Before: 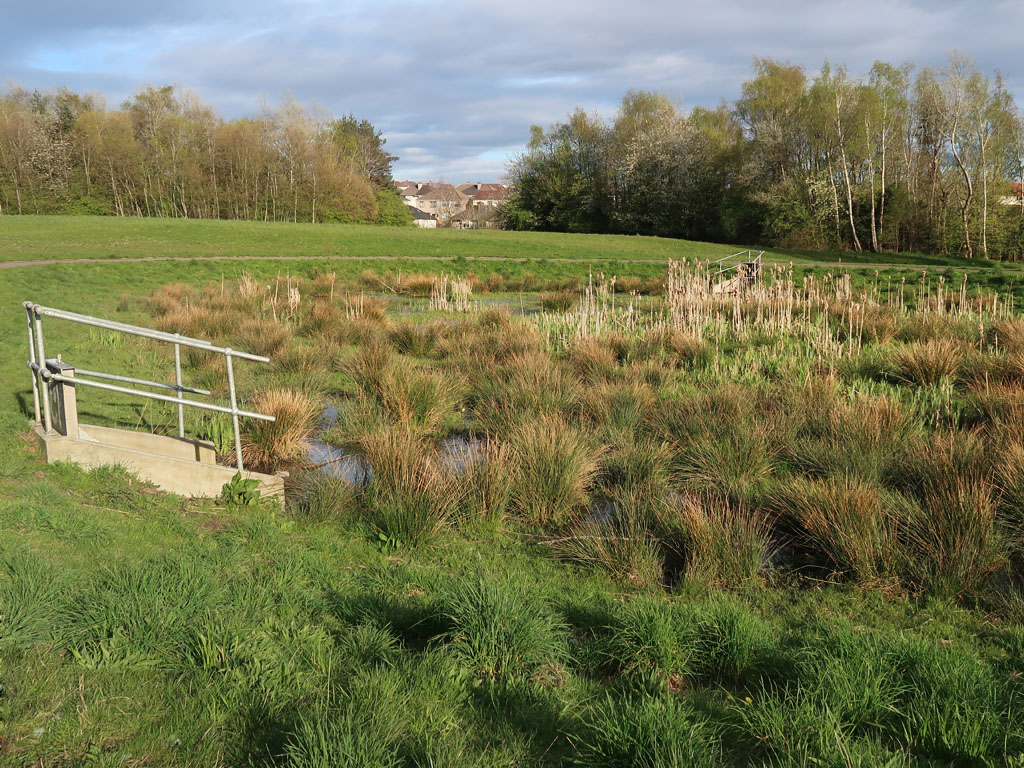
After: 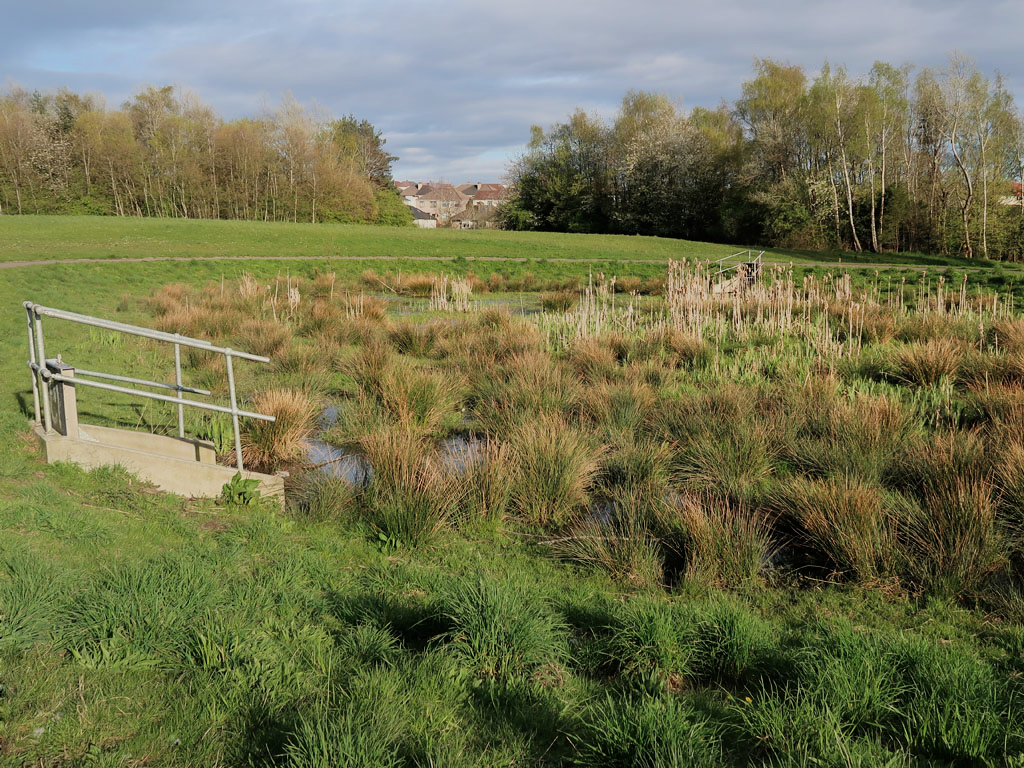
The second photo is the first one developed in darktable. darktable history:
filmic rgb: black relative exposure -8.01 EV, white relative exposure 3.94 EV, hardness 4.28
